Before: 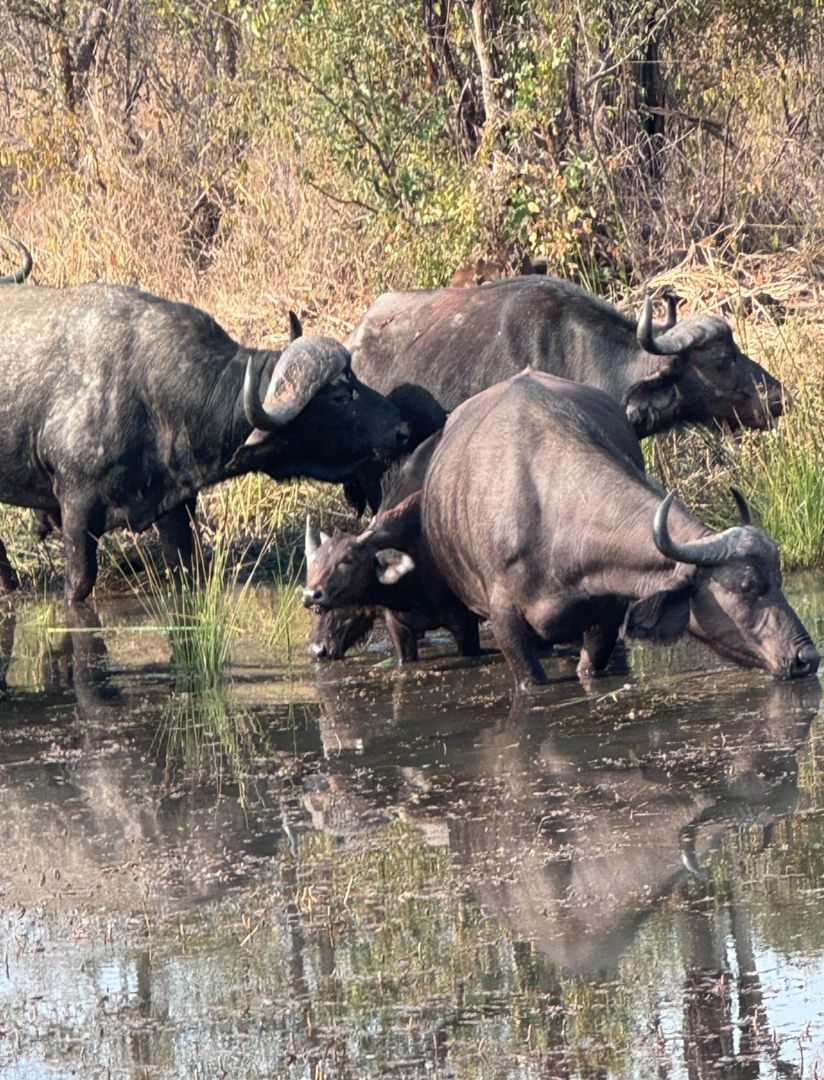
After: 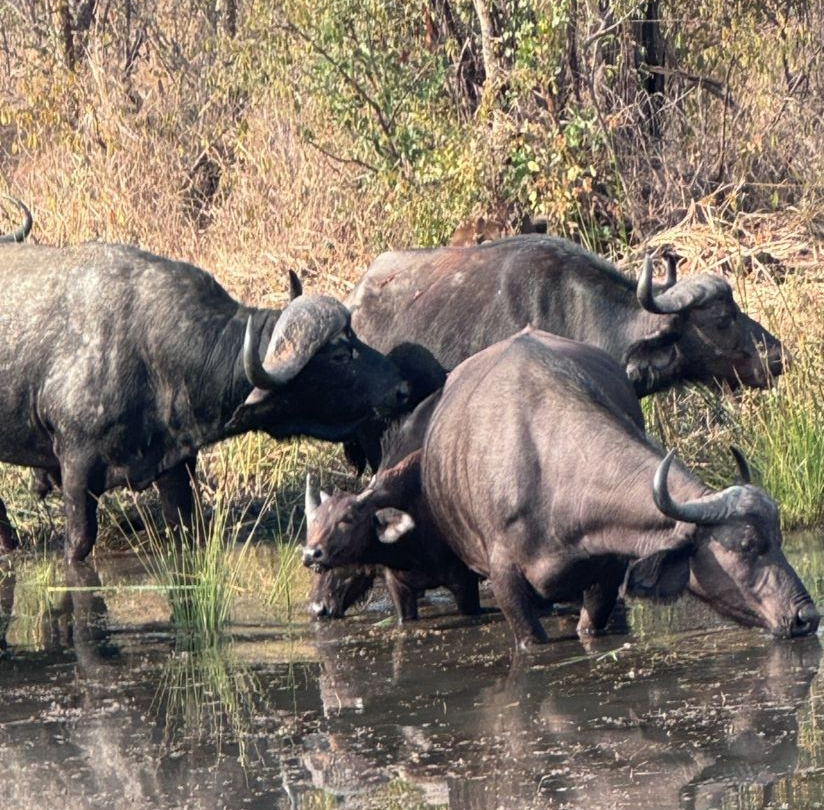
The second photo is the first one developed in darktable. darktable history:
crop: top 3.857%, bottom 21.132%
exposure: compensate highlight preservation false
